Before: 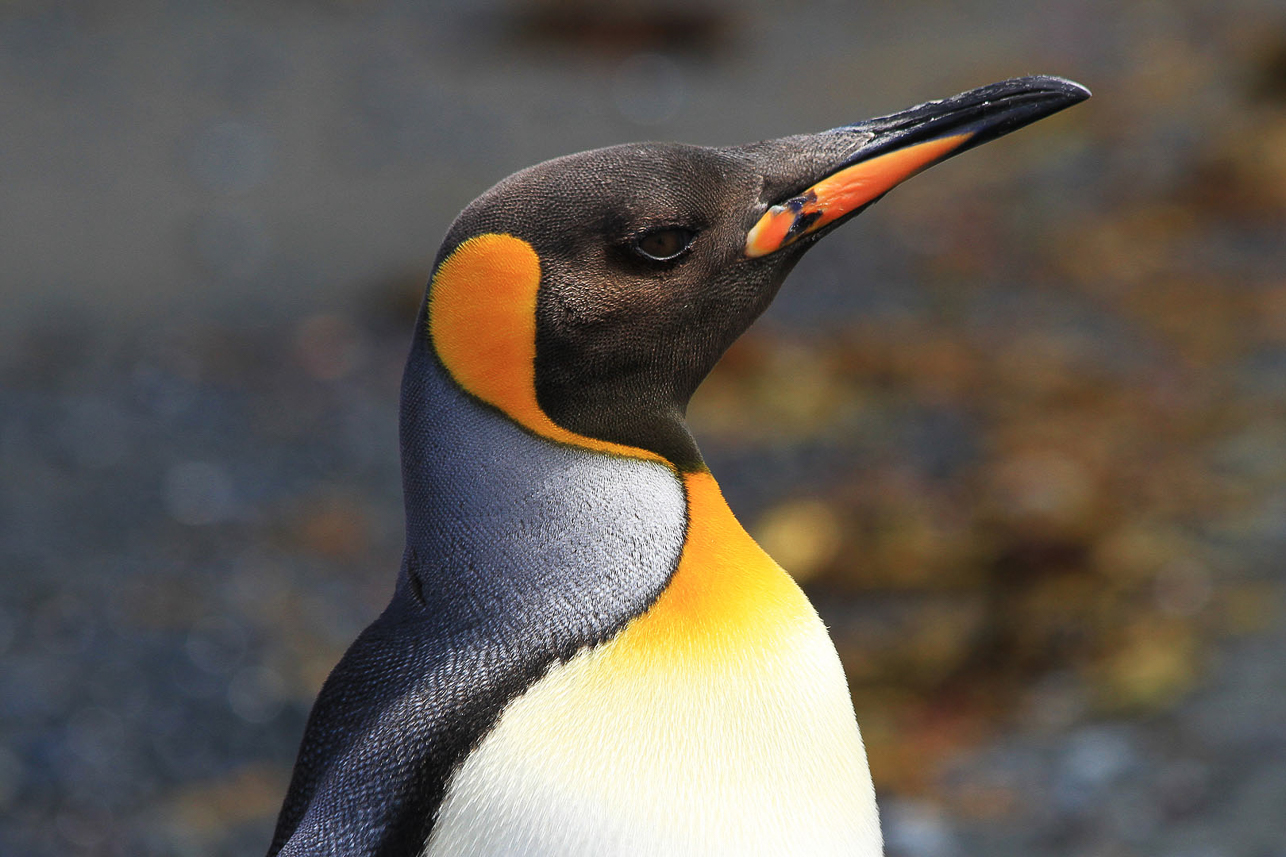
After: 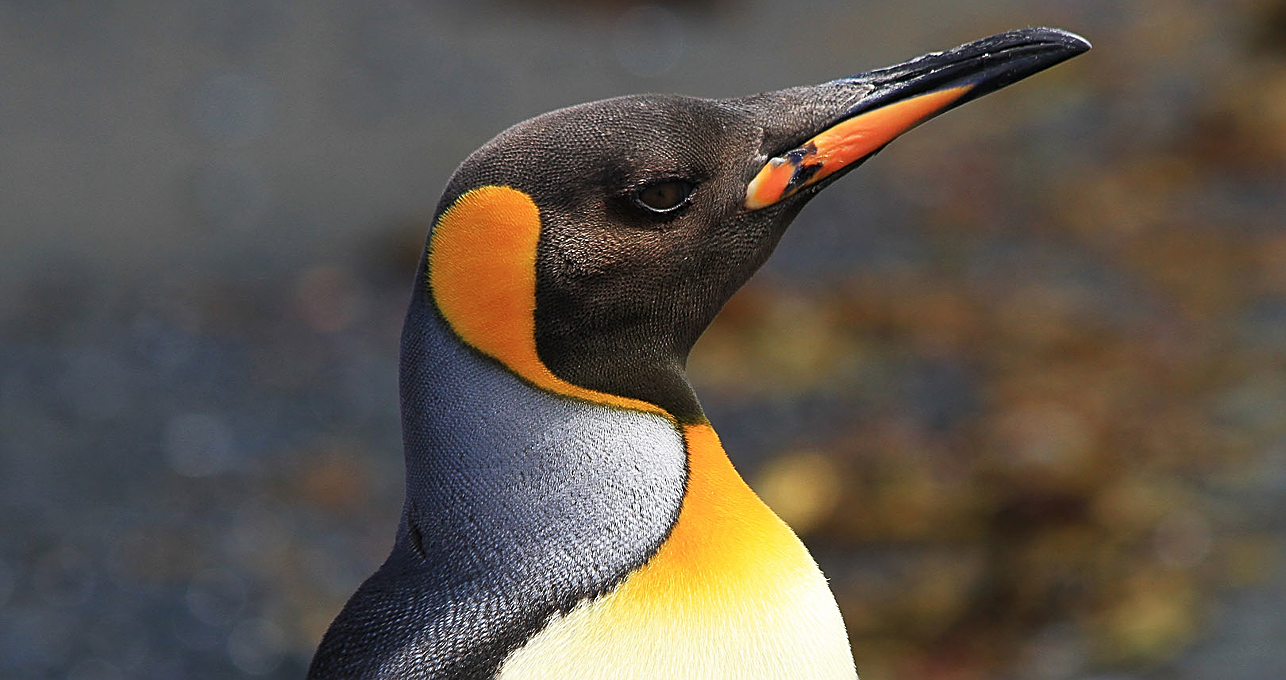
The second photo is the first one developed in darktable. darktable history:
crop and rotate: top 5.656%, bottom 14.908%
sharpen: on, module defaults
